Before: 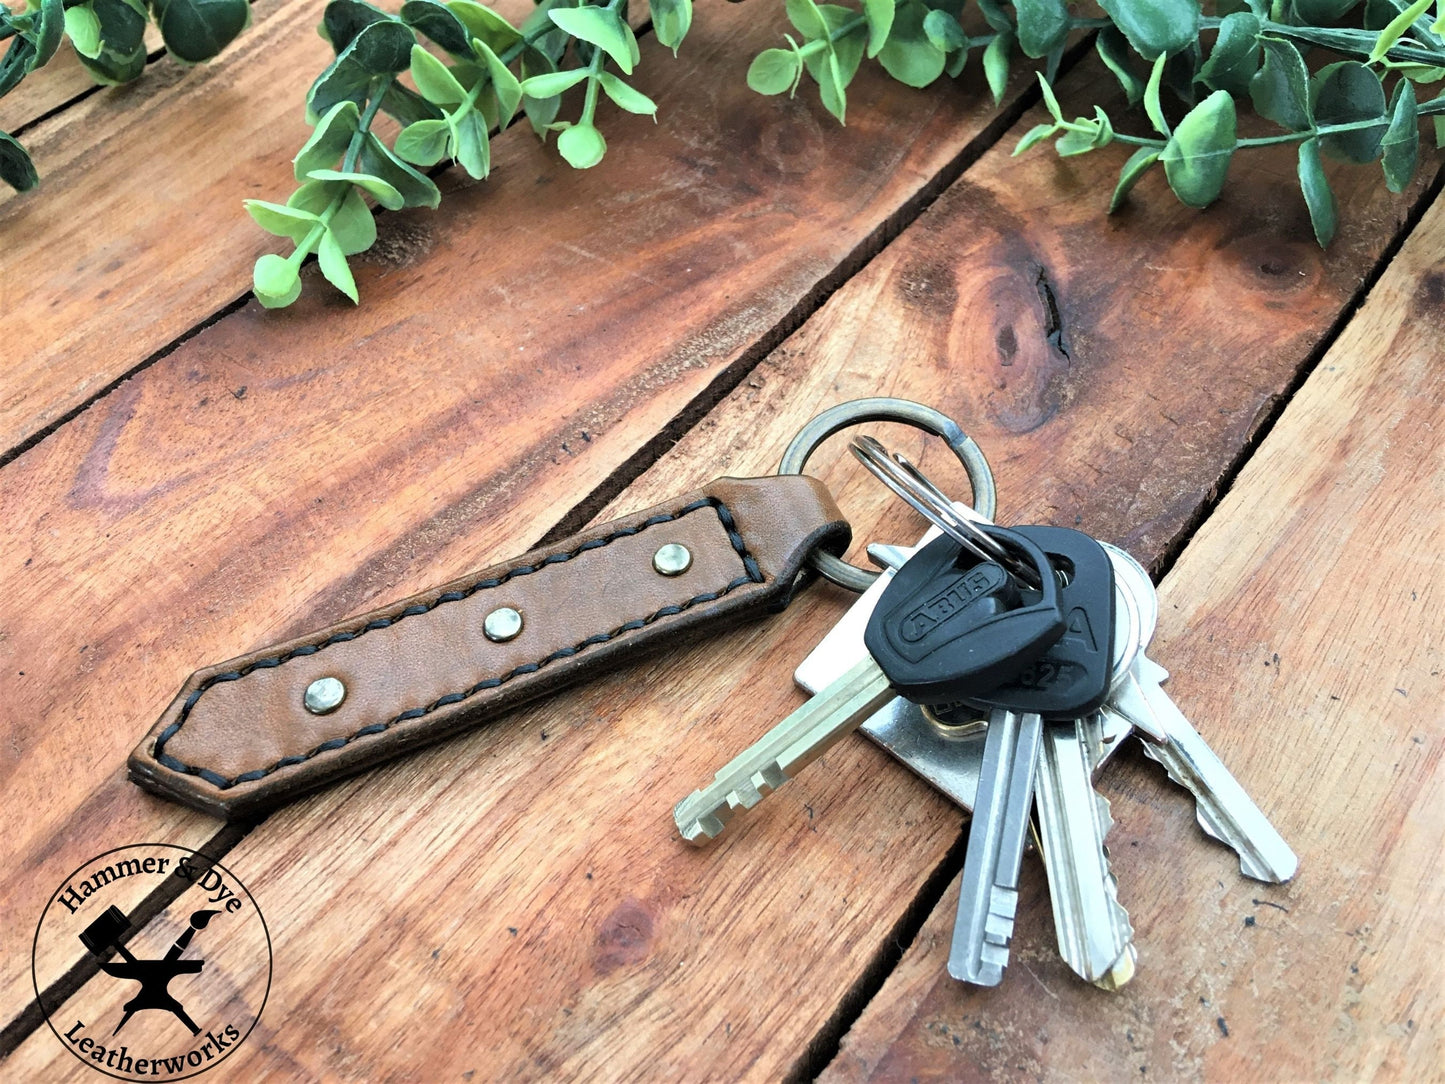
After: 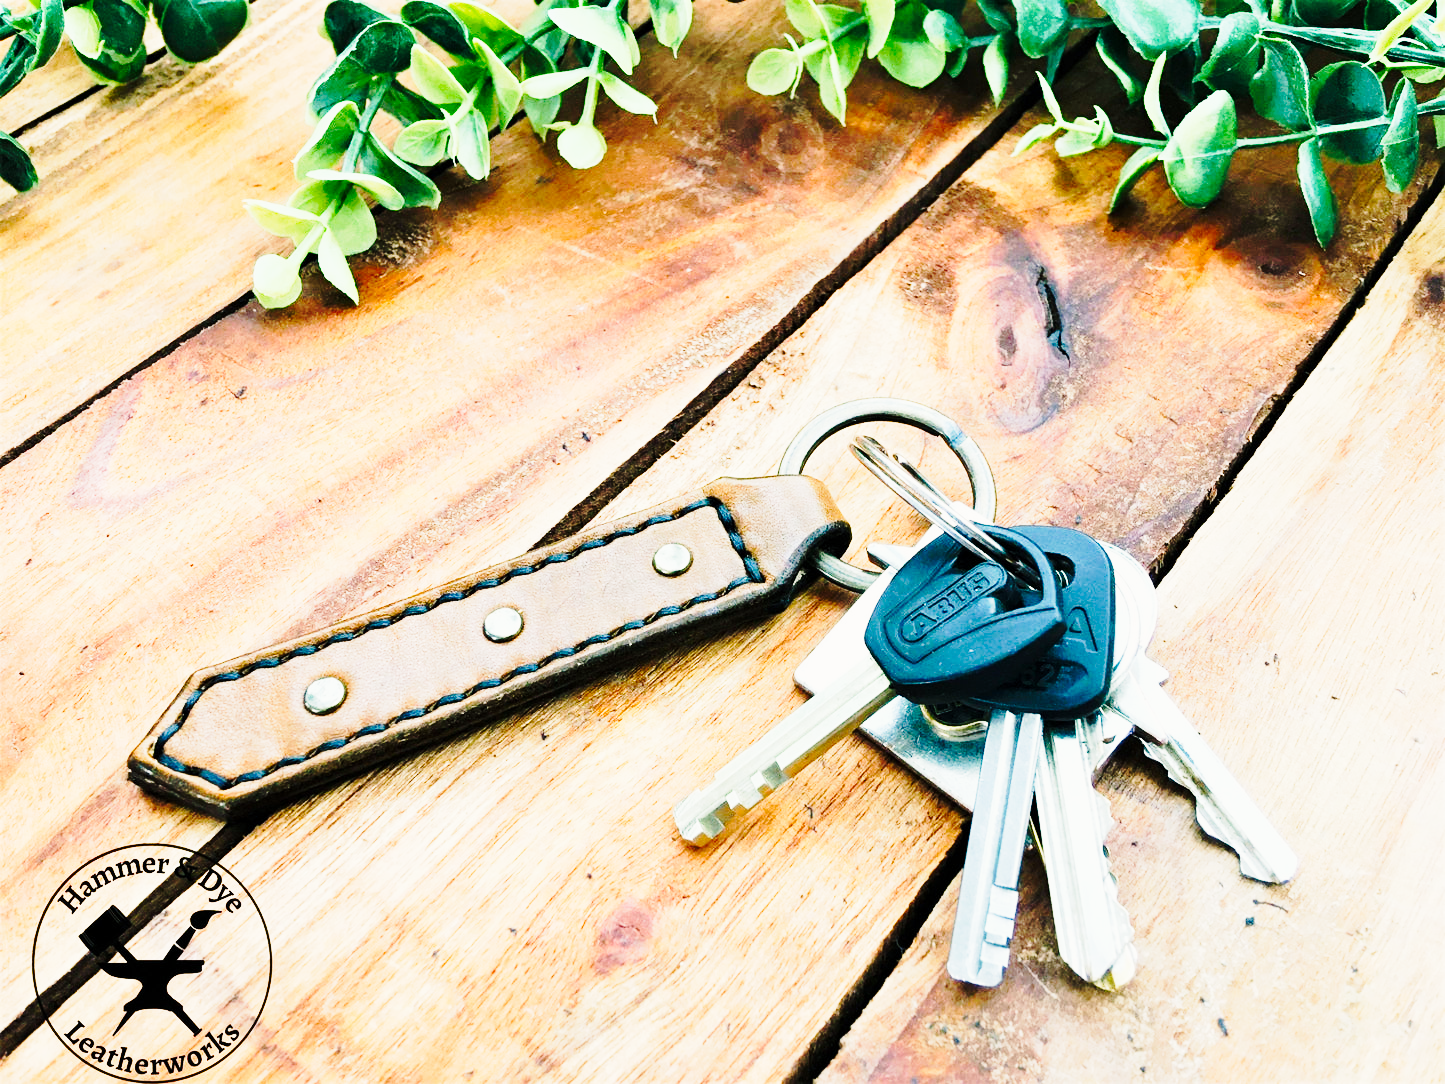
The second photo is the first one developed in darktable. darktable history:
tone curve: curves: ch0 [(0, 0) (0.114, 0.083) (0.303, 0.285) (0.447, 0.51) (0.602, 0.697) (0.772, 0.866) (0.999, 0.978)]; ch1 [(0, 0) (0.389, 0.352) (0.458, 0.433) (0.486, 0.474) (0.509, 0.505) (0.535, 0.528) (0.57, 0.579) (0.696, 0.706) (1, 1)]; ch2 [(0, 0) (0.369, 0.388) (0.449, 0.431) (0.501, 0.5) (0.528, 0.527) (0.589, 0.608) (0.697, 0.721) (1, 1)], preserve colors none
base curve: curves: ch0 [(0, 0) (0.028, 0.03) (0.121, 0.232) (0.46, 0.748) (0.859, 0.968) (1, 1)], preserve colors none
color balance rgb: shadows lift › luminance -7.719%, shadows lift › chroma 2.218%, shadows lift › hue 163.28°, highlights gain › chroma 3.072%, highlights gain › hue 77.97°, perceptual saturation grading › global saturation 27.597%, perceptual saturation grading › highlights -25.358%, perceptual saturation grading › shadows 23.977%, perceptual brilliance grading › highlights 9.684%, perceptual brilliance grading › mid-tones 4.768%, global vibrance 20%
